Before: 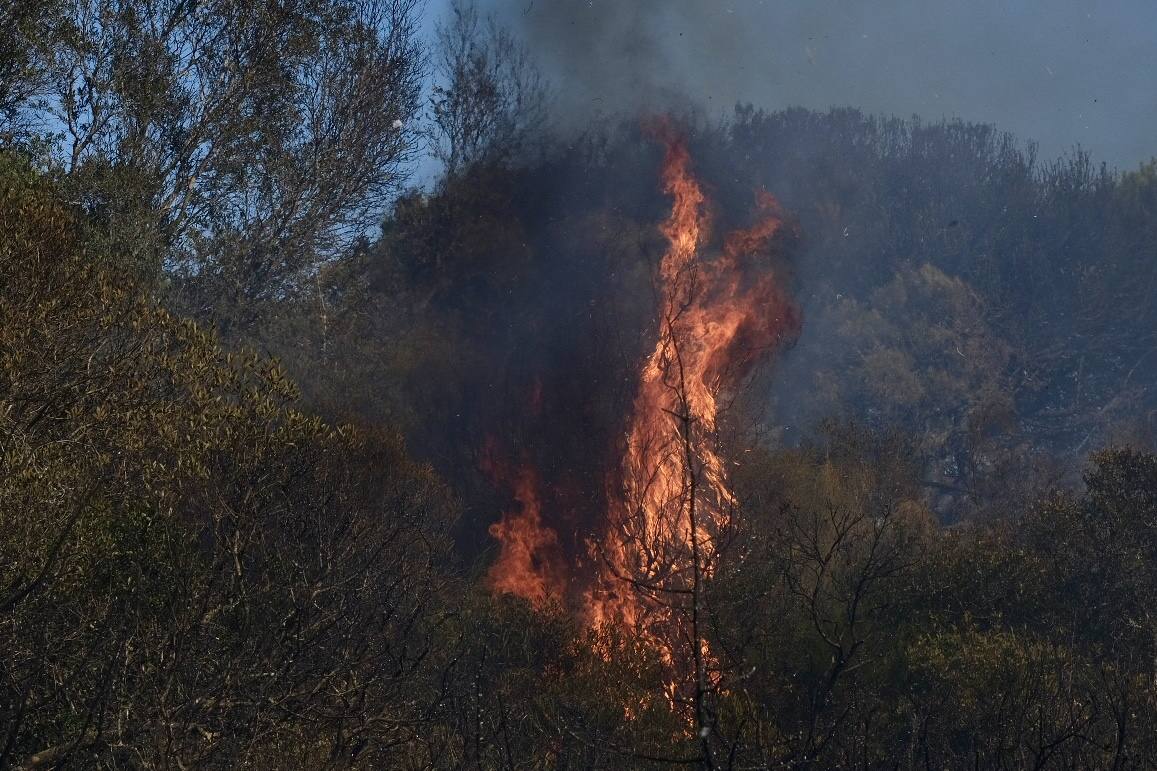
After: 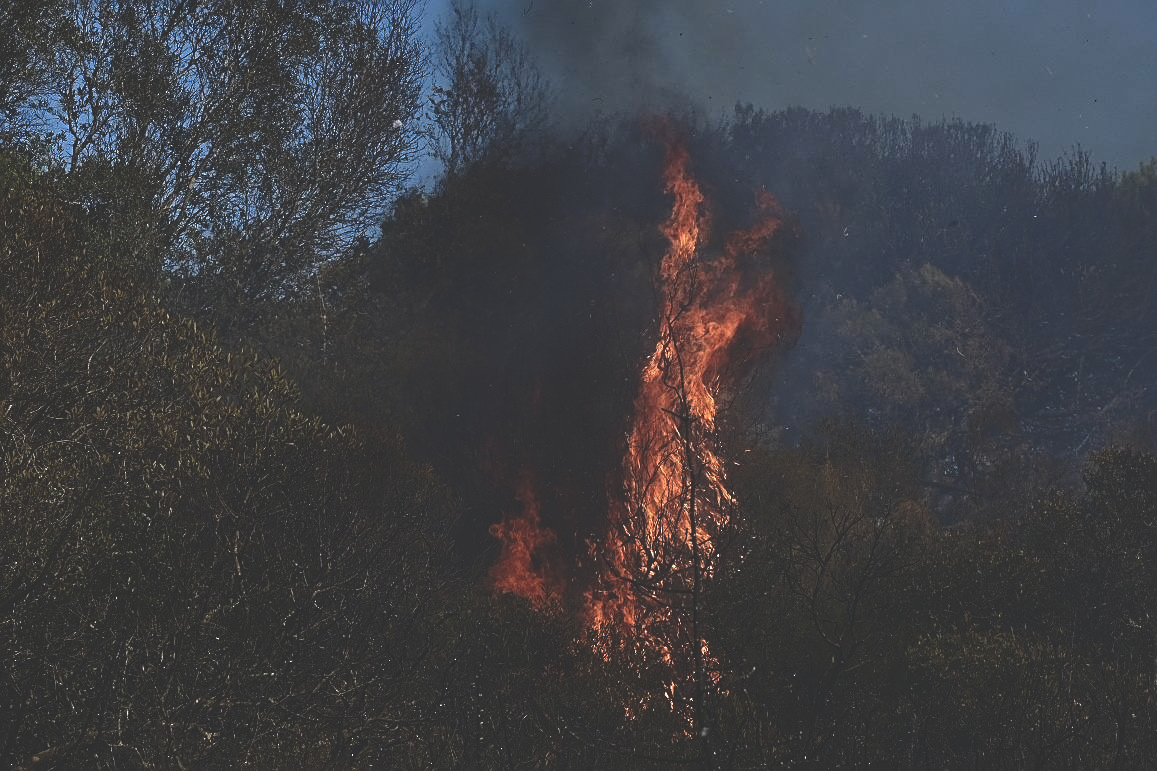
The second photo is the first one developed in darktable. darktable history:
tone equalizer: on, module defaults
sharpen: on, module defaults
rgb curve: curves: ch0 [(0, 0.186) (0.314, 0.284) (0.775, 0.708) (1, 1)], compensate middle gray true, preserve colors none
